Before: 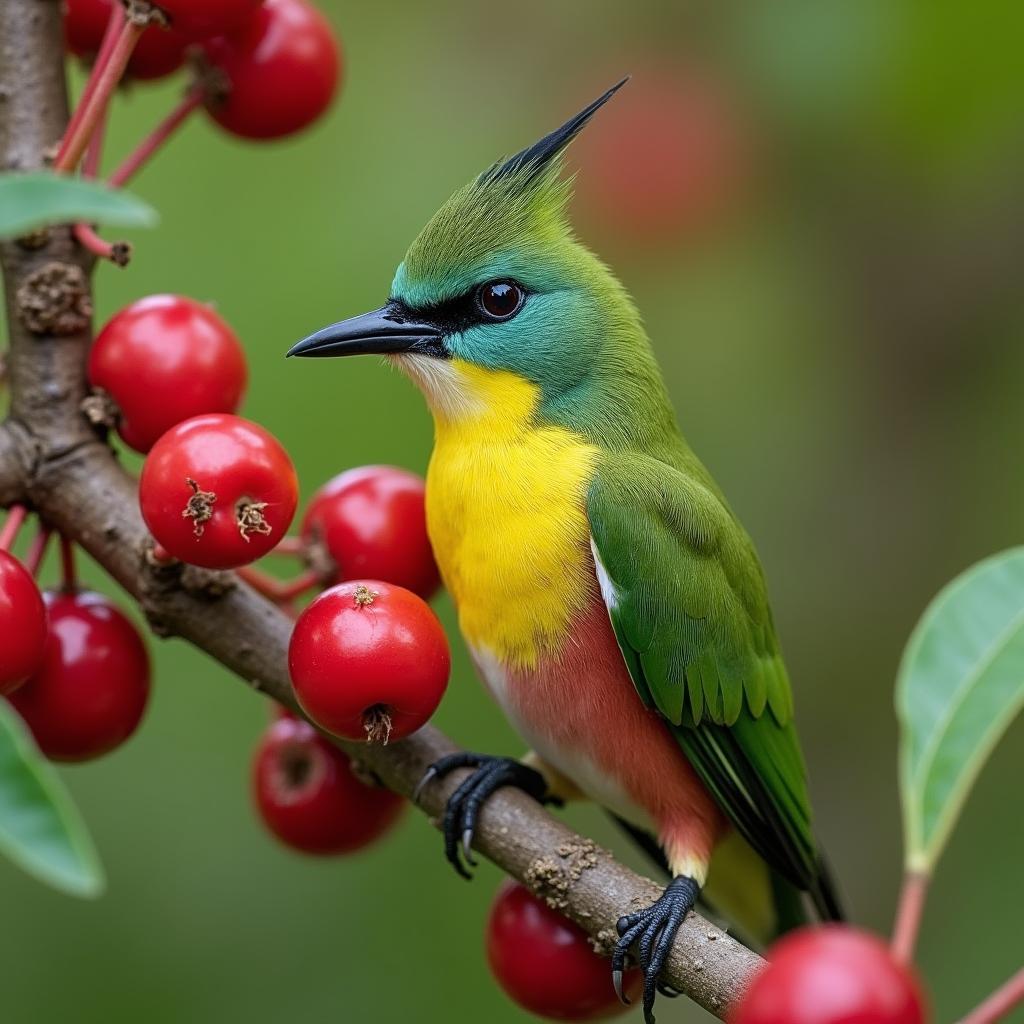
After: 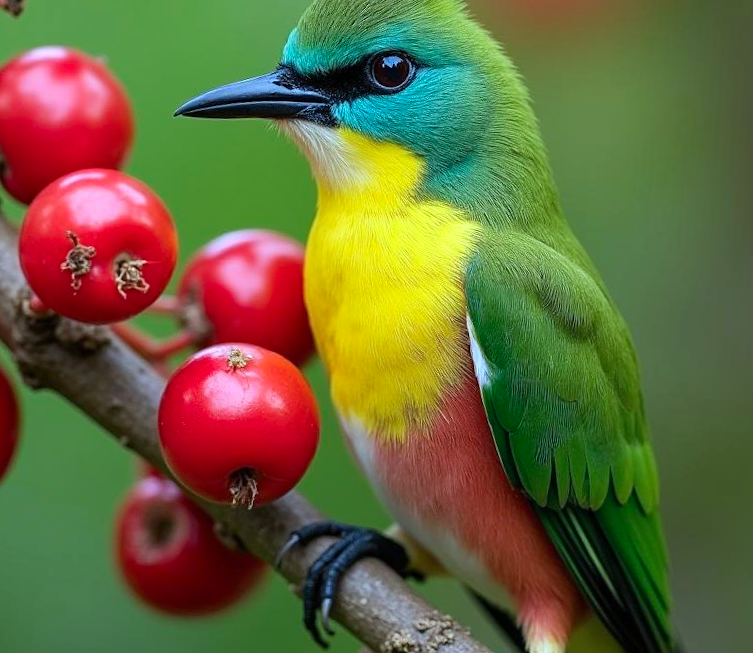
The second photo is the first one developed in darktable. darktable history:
exposure: exposure 0.2 EV, compensate highlight preservation false
crop and rotate: angle -3.37°, left 9.79%, top 20.73%, right 12.42%, bottom 11.82%
contrast brightness saturation: saturation 0.13
color calibration: illuminant Planckian (black body), x 0.375, y 0.373, temperature 4117 K
